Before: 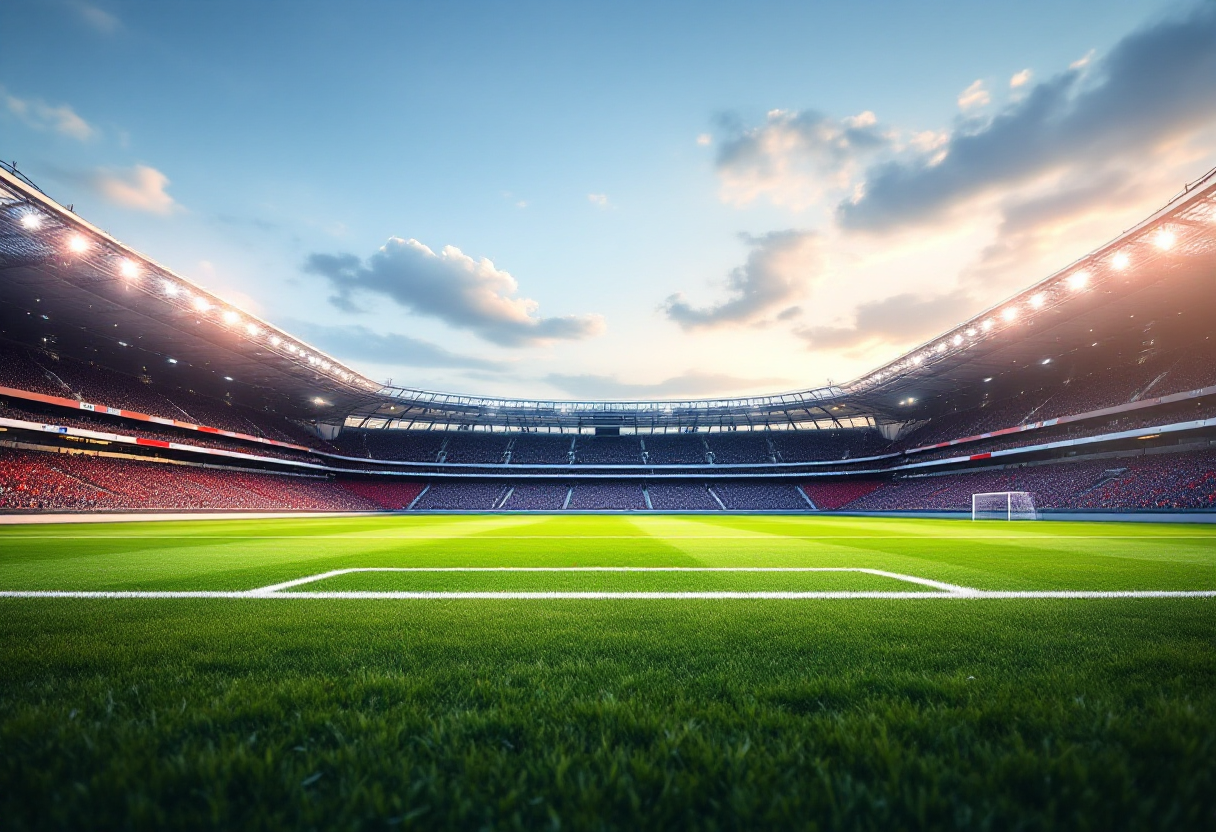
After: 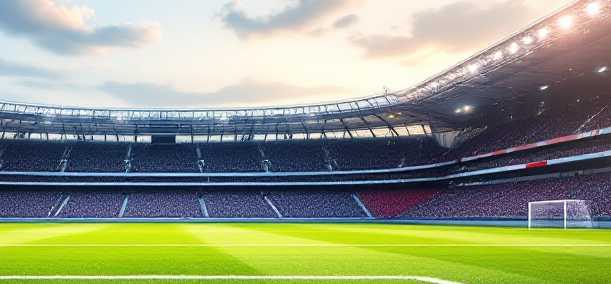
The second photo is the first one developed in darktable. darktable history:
crop: left 36.545%, top 35.204%, right 13.193%, bottom 30.586%
